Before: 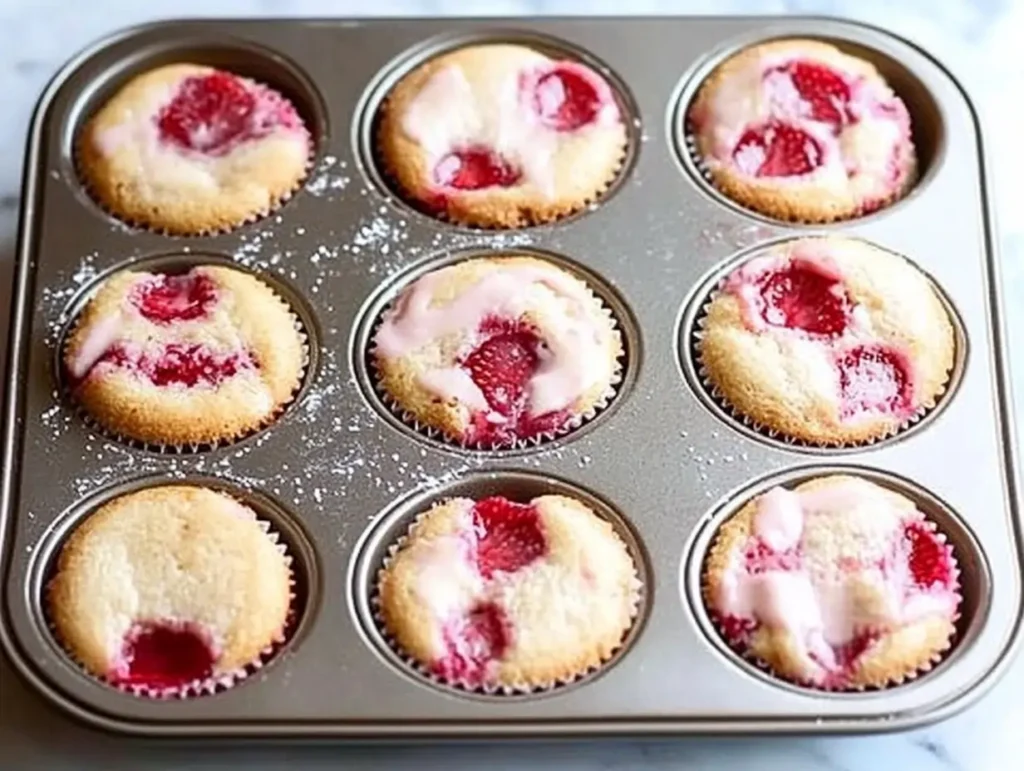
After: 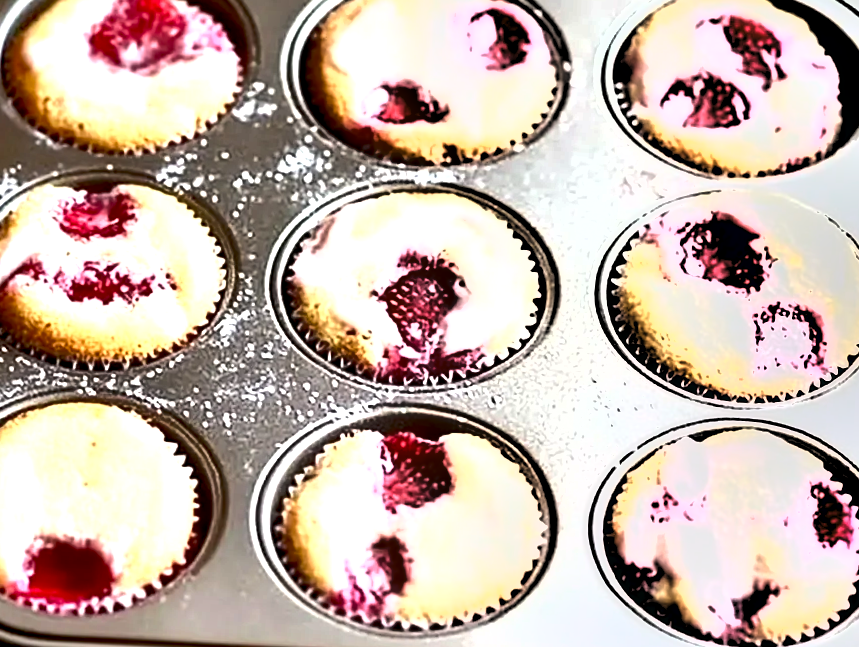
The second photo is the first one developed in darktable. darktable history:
exposure: black level correction 0.01, exposure 1 EV, compensate highlight preservation false
tone equalizer: -8 EV -0.417 EV, -7 EV -0.389 EV, -6 EV -0.333 EV, -5 EV -0.222 EV, -3 EV 0.222 EV, -2 EV 0.333 EV, -1 EV 0.389 EV, +0 EV 0.417 EV, edges refinement/feathering 500, mask exposure compensation -1.57 EV, preserve details no
shadows and highlights: highlights color adjustment 0%, soften with gaussian
crop and rotate: angle -3.27°, left 5.211%, top 5.211%, right 4.607%, bottom 4.607%
